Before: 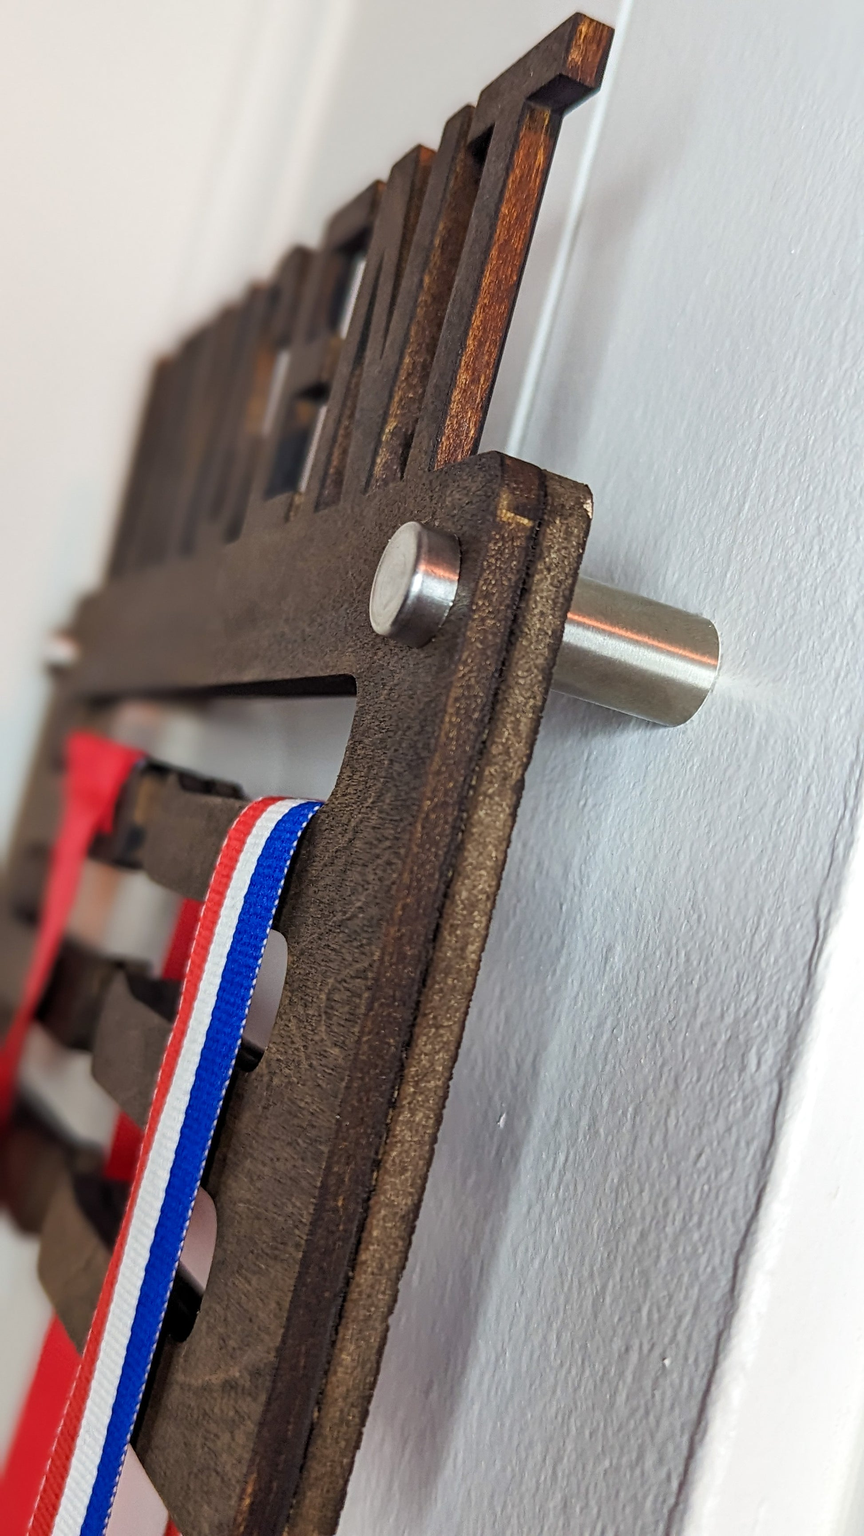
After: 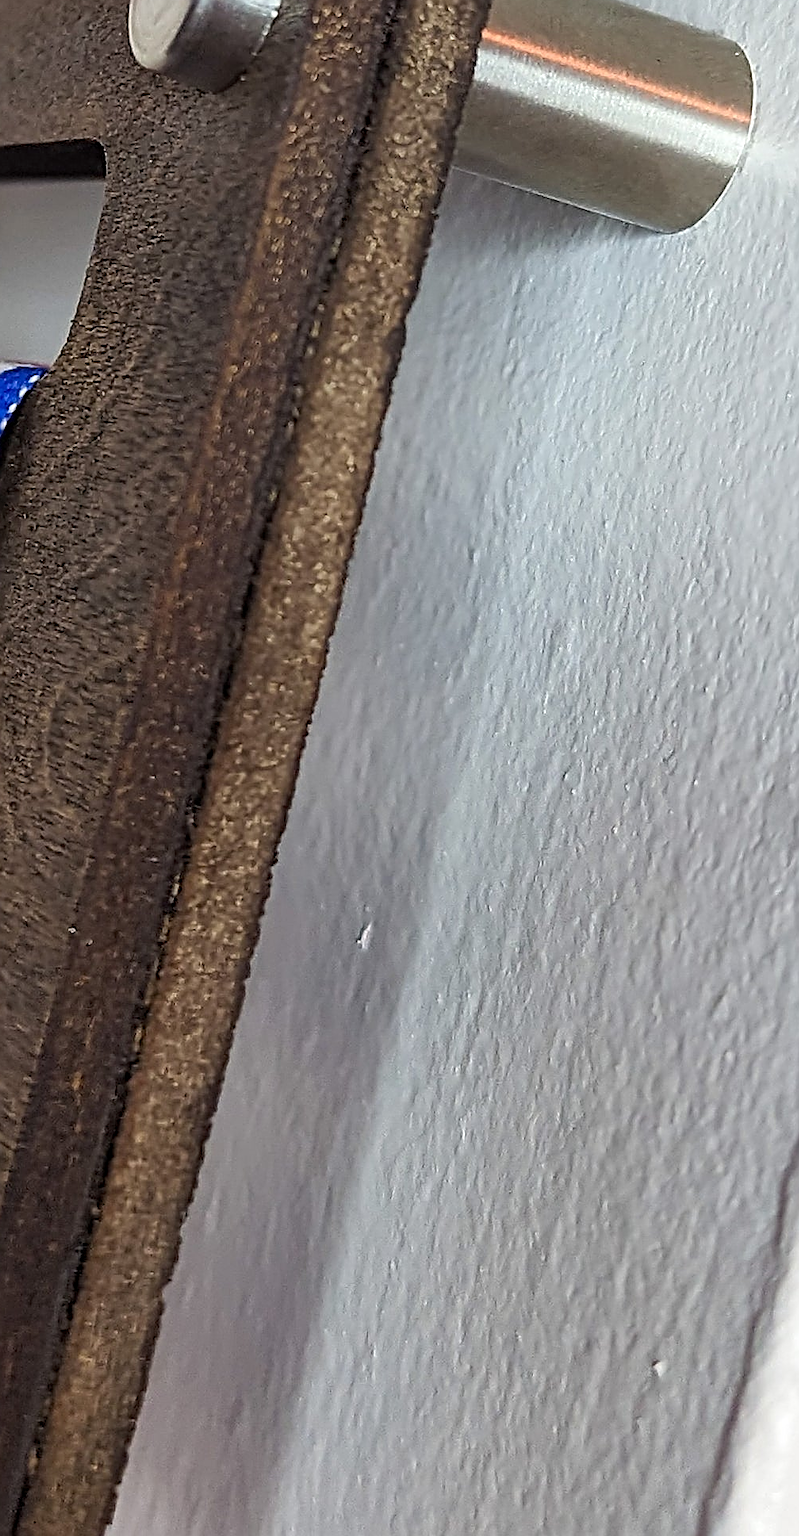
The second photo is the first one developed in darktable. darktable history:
crop: left 34.479%, top 38.822%, right 13.718%, bottom 5.172%
sharpen: radius 1.685, amount 1.294
